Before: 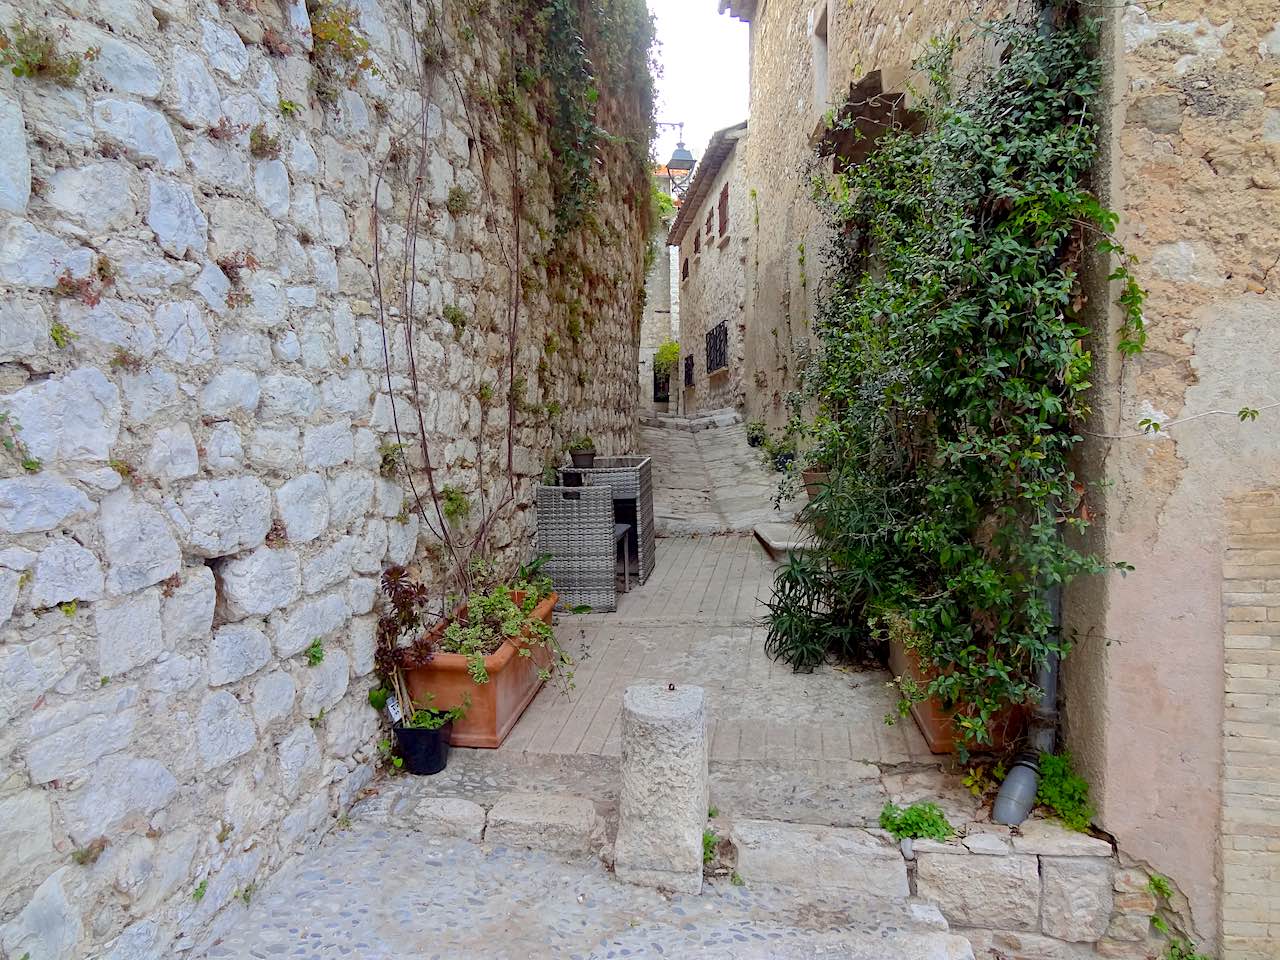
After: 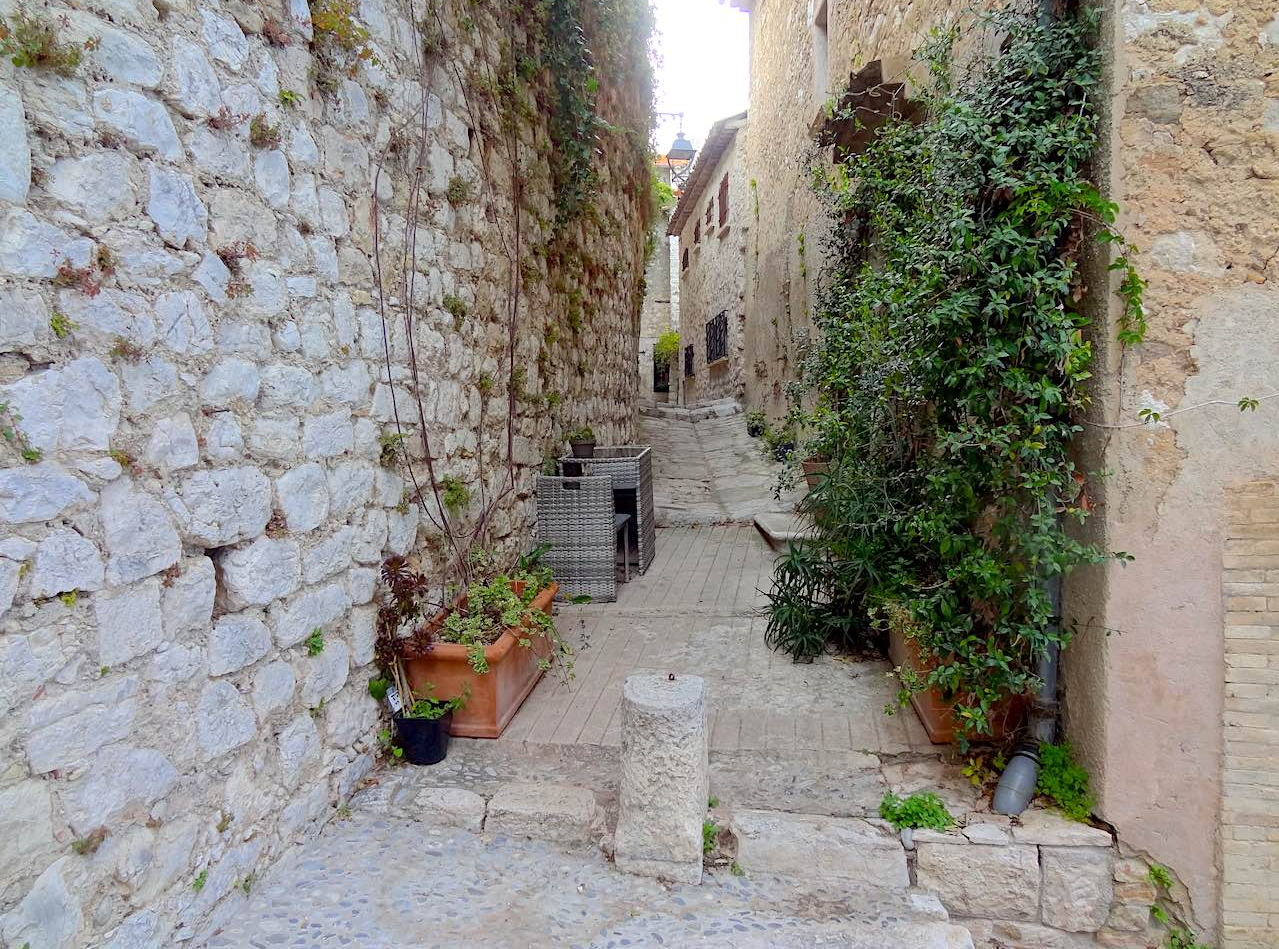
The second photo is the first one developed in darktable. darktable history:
crop: top 1.049%, right 0.001%
bloom: size 9%, threshold 100%, strength 7%
